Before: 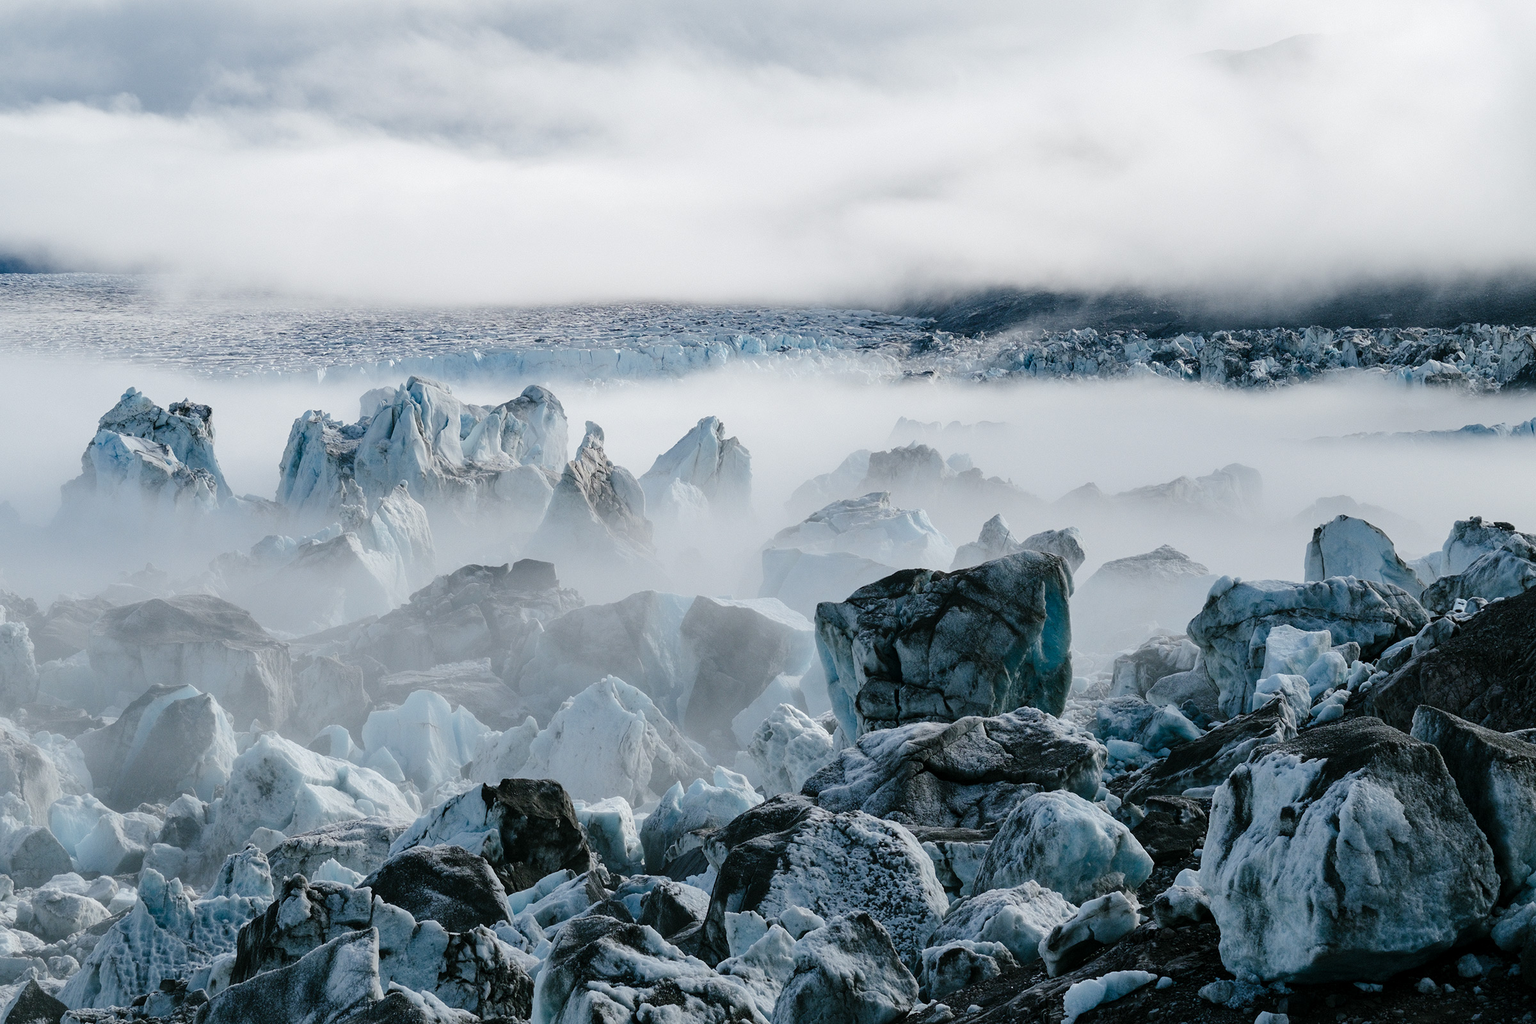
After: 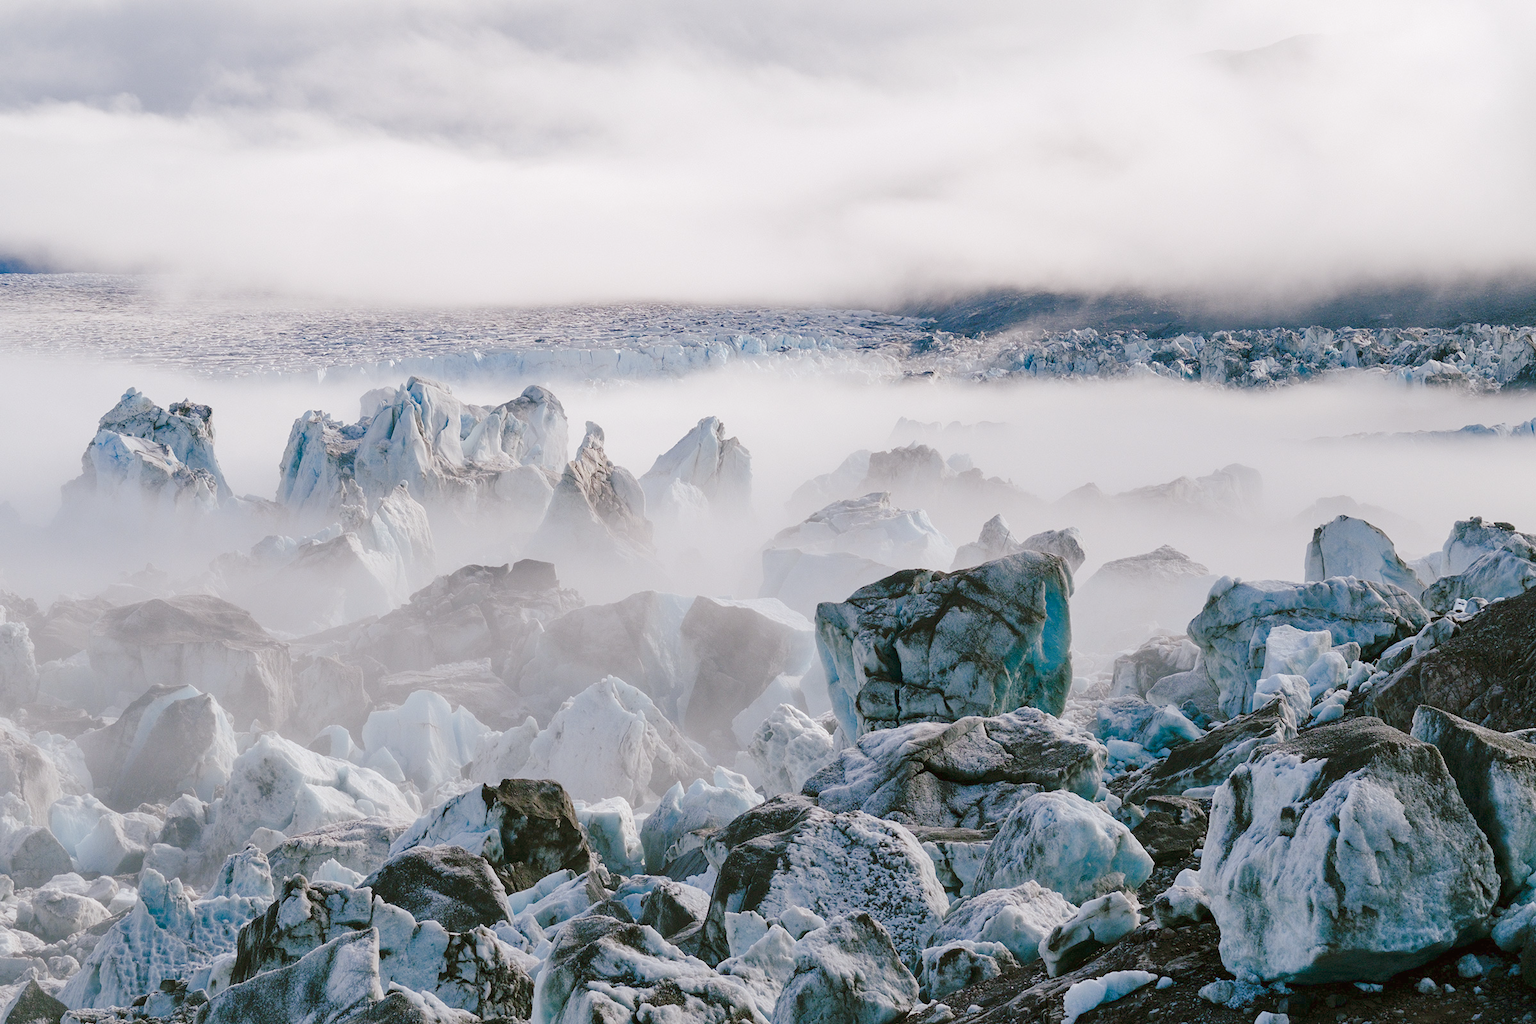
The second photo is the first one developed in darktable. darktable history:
exposure: black level correction 0, exposure 1 EV, compensate highlight preservation false
tone equalizer: -8 EV 0.001 EV, -7 EV -0.004 EV, -6 EV 0.009 EV, -5 EV 0.032 EV, -4 EV 0.276 EV, -3 EV 0.644 EV, -2 EV 0.584 EV, -1 EV 0.187 EV, +0 EV 0.024 EV
color balance rgb: shadows lift › chroma 1%, shadows lift › hue 113°, highlights gain › chroma 0.2%, highlights gain › hue 333°, perceptual saturation grading › global saturation 20%, perceptual saturation grading › highlights -50%, perceptual saturation grading › shadows 25%, contrast -30%
rgb levels: mode RGB, independent channels, levels [[0, 0.5, 1], [0, 0.521, 1], [0, 0.536, 1]]
